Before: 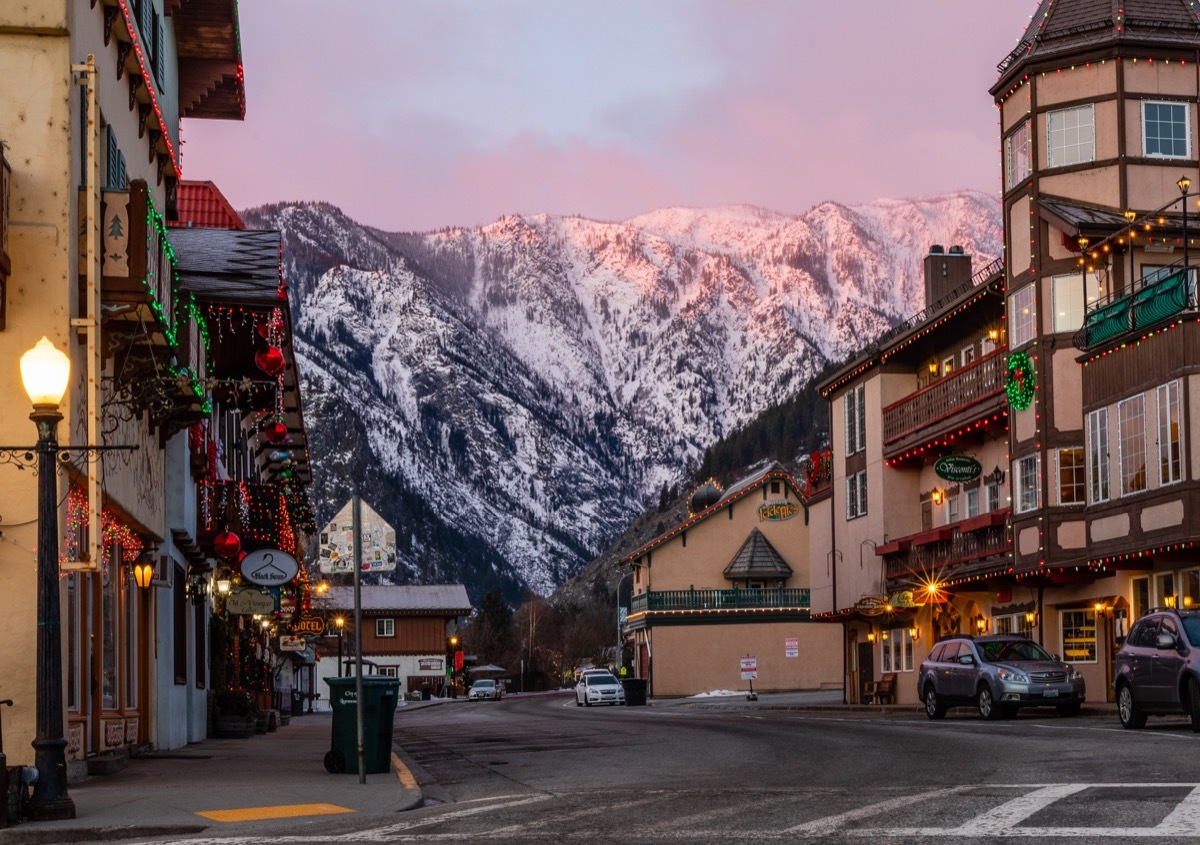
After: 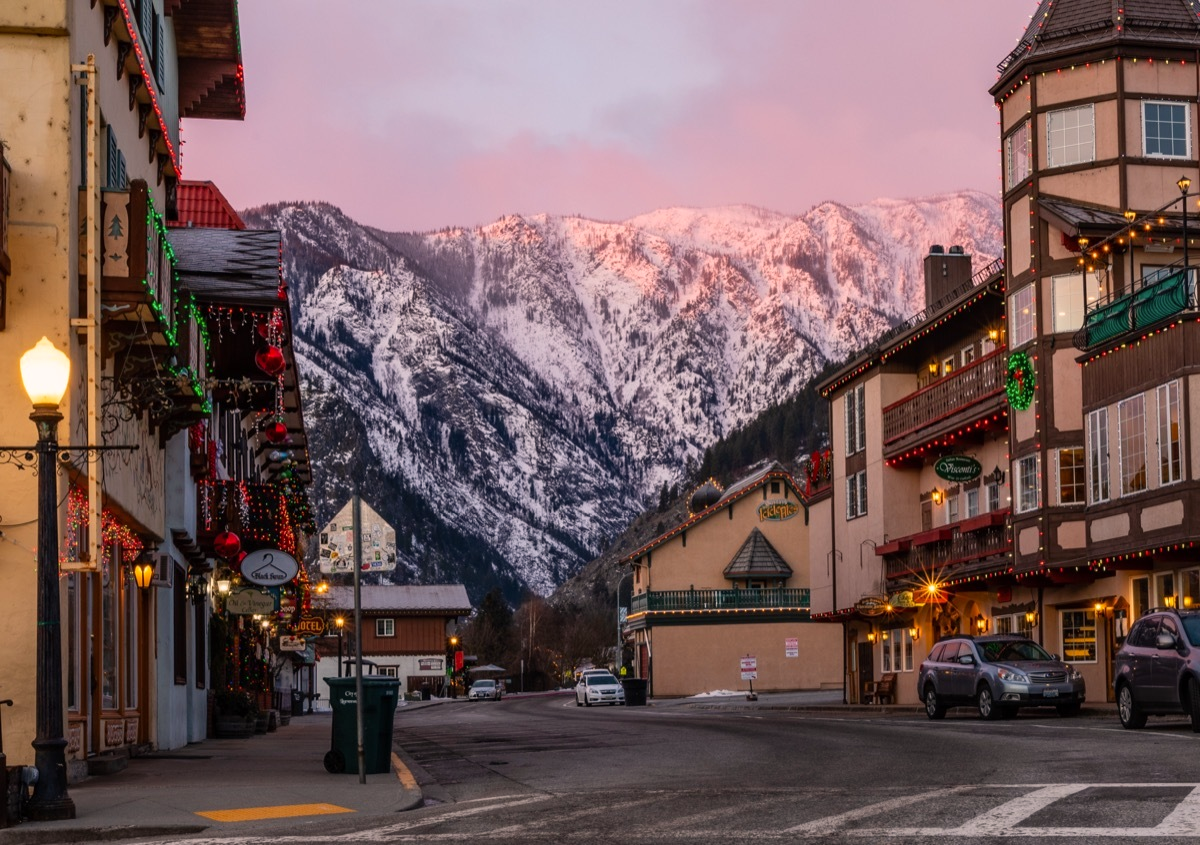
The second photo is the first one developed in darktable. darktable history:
color correction: highlights a* 5.81, highlights b* 4.84
